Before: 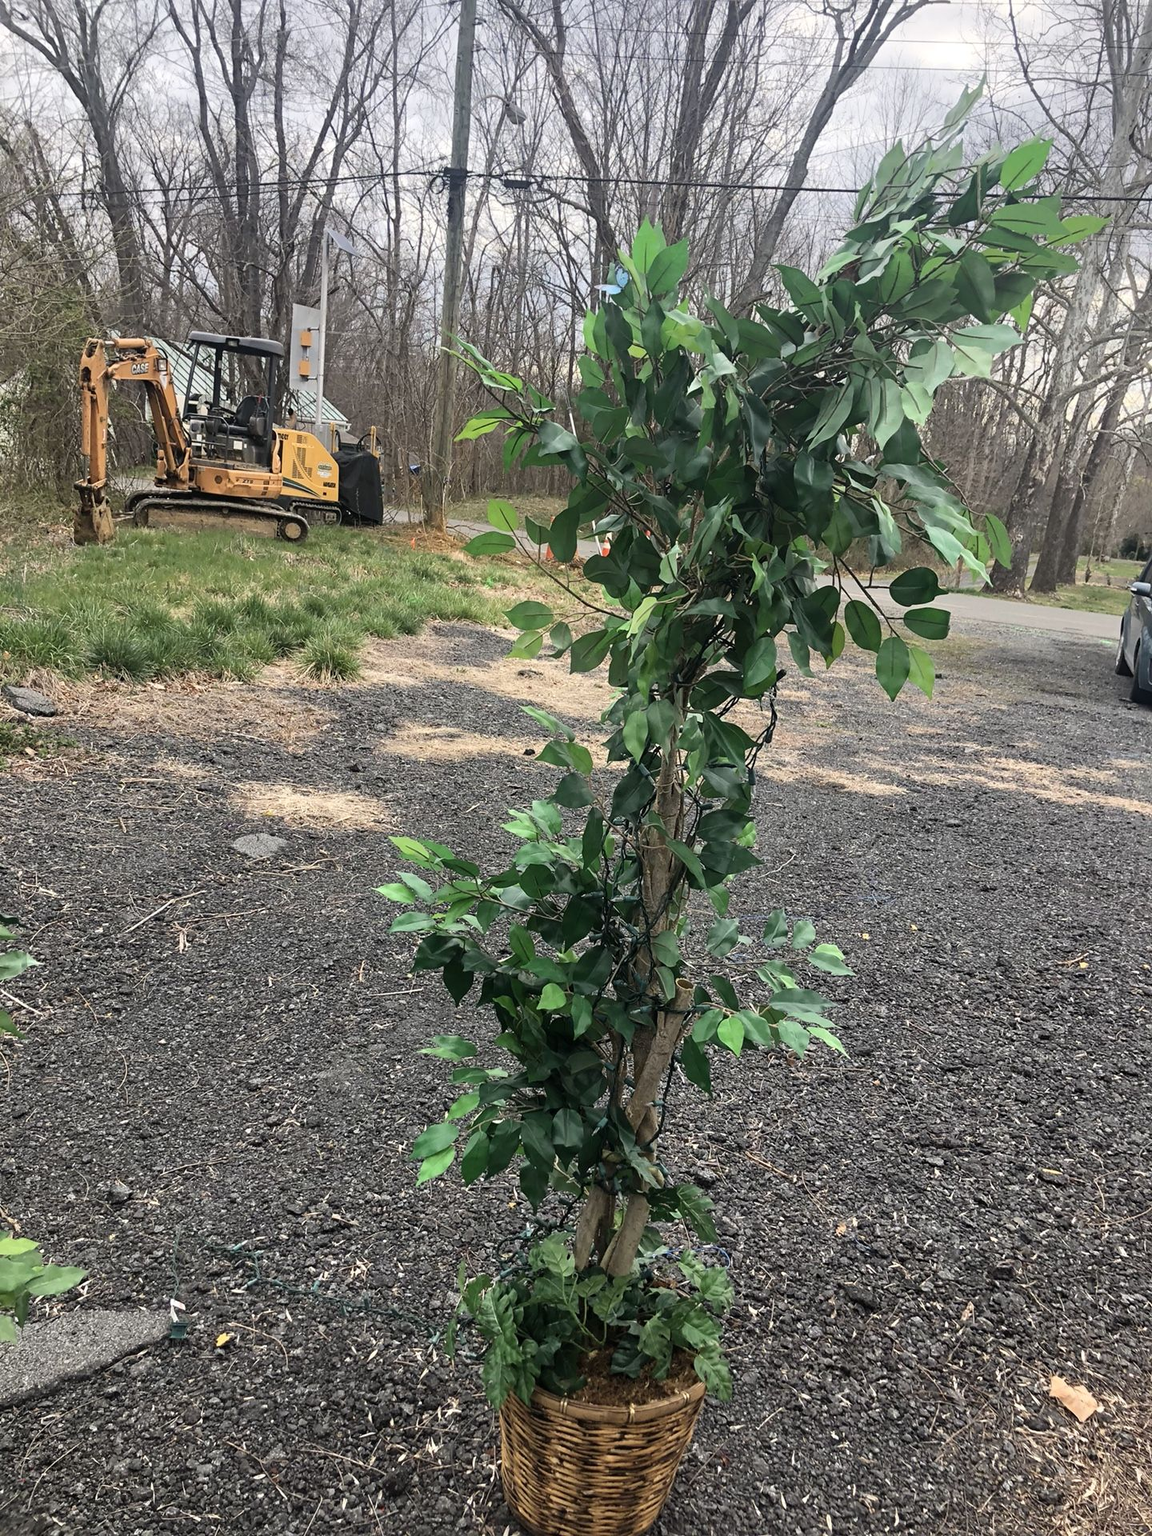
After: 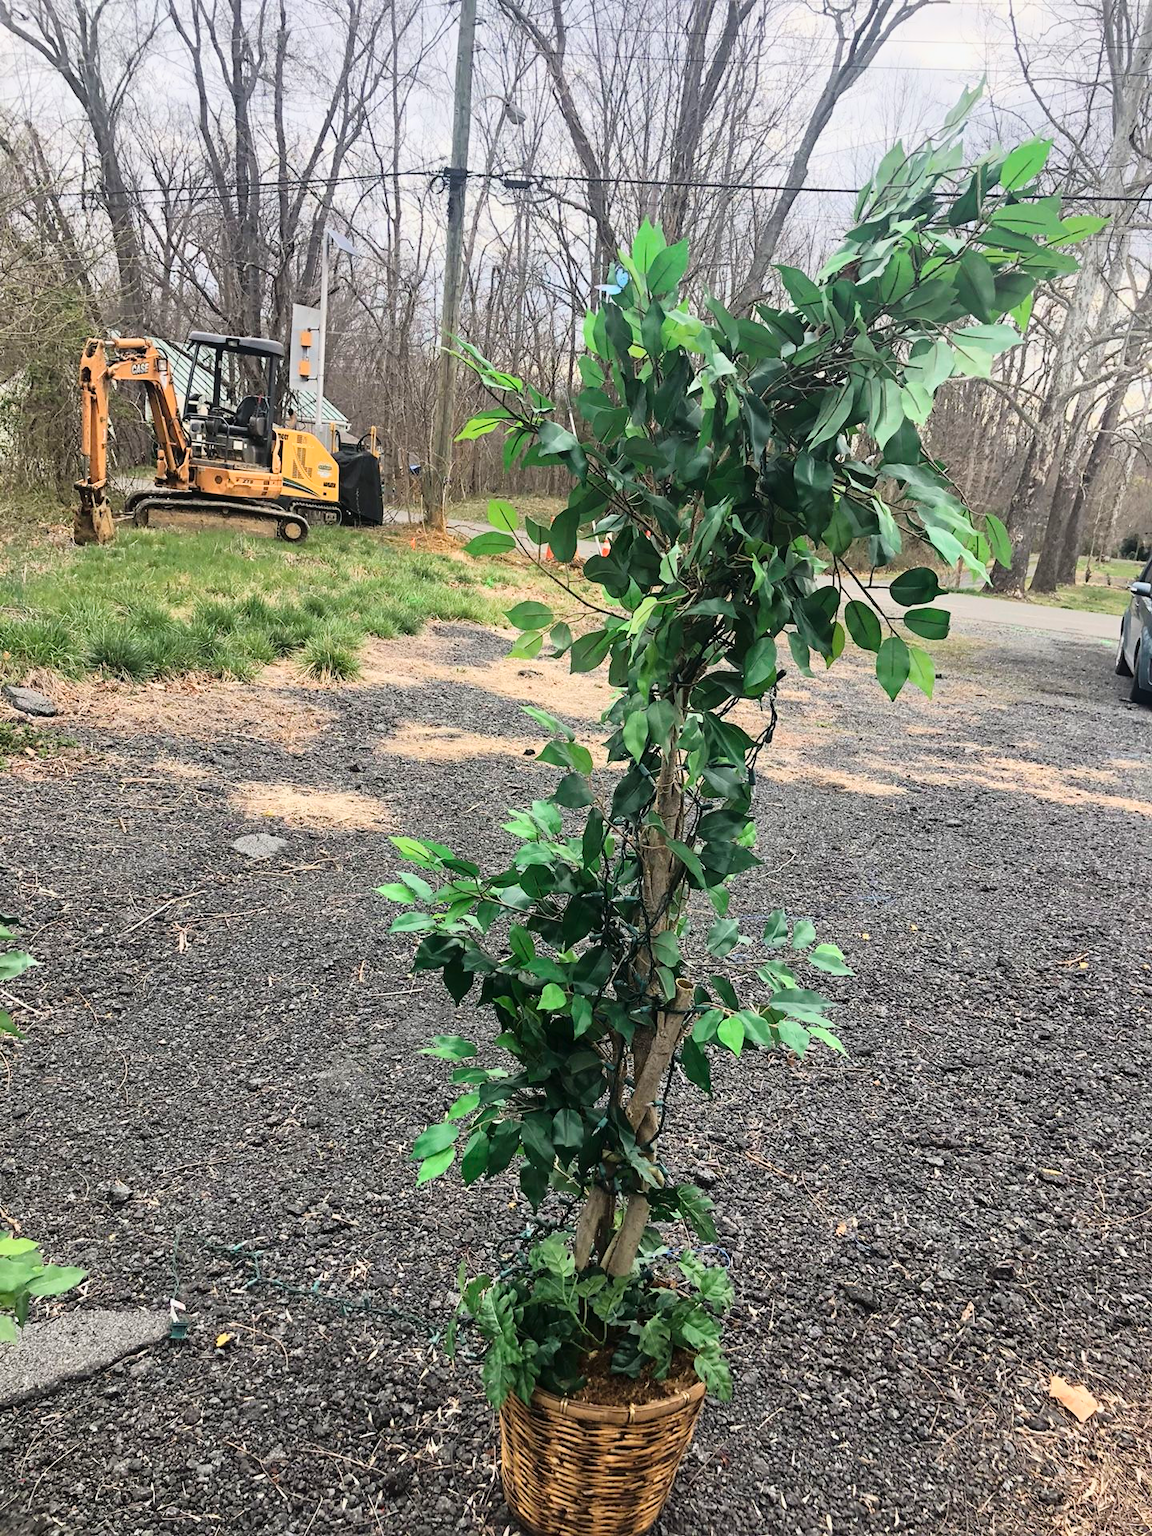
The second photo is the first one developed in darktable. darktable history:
tone curve: curves: ch0 [(0, 0.012) (0.144, 0.137) (0.326, 0.386) (0.489, 0.573) (0.656, 0.763) (0.849, 0.902) (1, 0.974)]; ch1 [(0, 0) (0.366, 0.367) (0.475, 0.453) (0.487, 0.501) (0.519, 0.527) (0.544, 0.579) (0.562, 0.619) (0.622, 0.694) (1, 1)]; ch2 [(0, 0) (0.333, 0.346) (0.375, 0.375) (0.424, 0.43) (0.476, 0.492) (0.502, 0.503) (0.533, 0.541) (0.572, 0.615) (0.605, 0.656) (0.641, 0.709) (1, 1)], color space Lab, linked channels, preserve colors none
